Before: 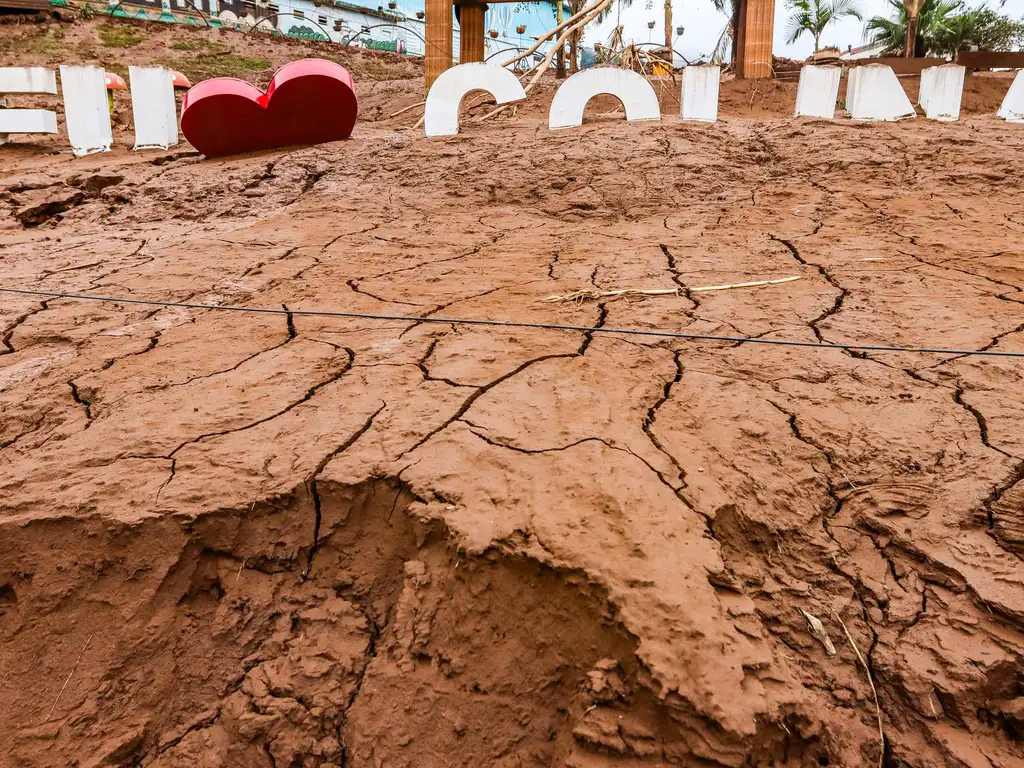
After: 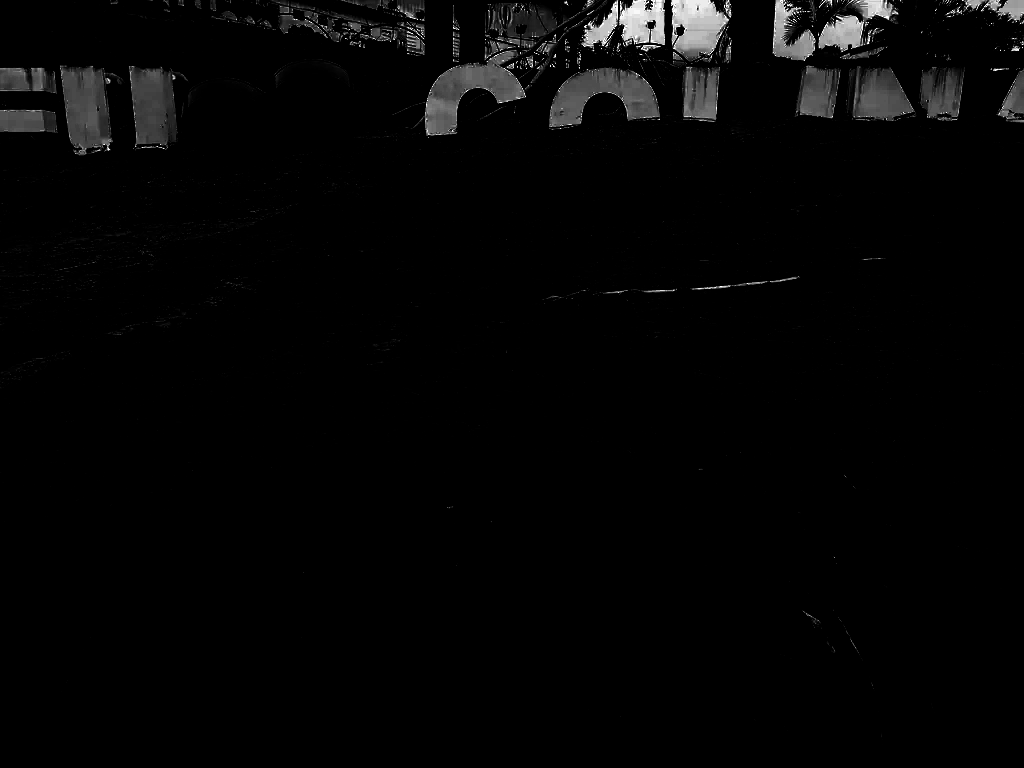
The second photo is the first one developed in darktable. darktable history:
exposure: exposure 0.014 EV, compensate highlight preservation false
levels: levels [0.721, 0.937, 0.997]
color zones: curves: ch0 [(0, 0.613) (0.01, 0.613) (0.245, 0.448) (0.498, 0.529) (0.642, 0.665) (0.879, 0.777) (0.99, 0.613)]; ch1 [(0, 0) (0.143, 0) (0.286, 0) (0.429, 0) (0.571, 0) (0.714, 0) (0.857, 0)]
